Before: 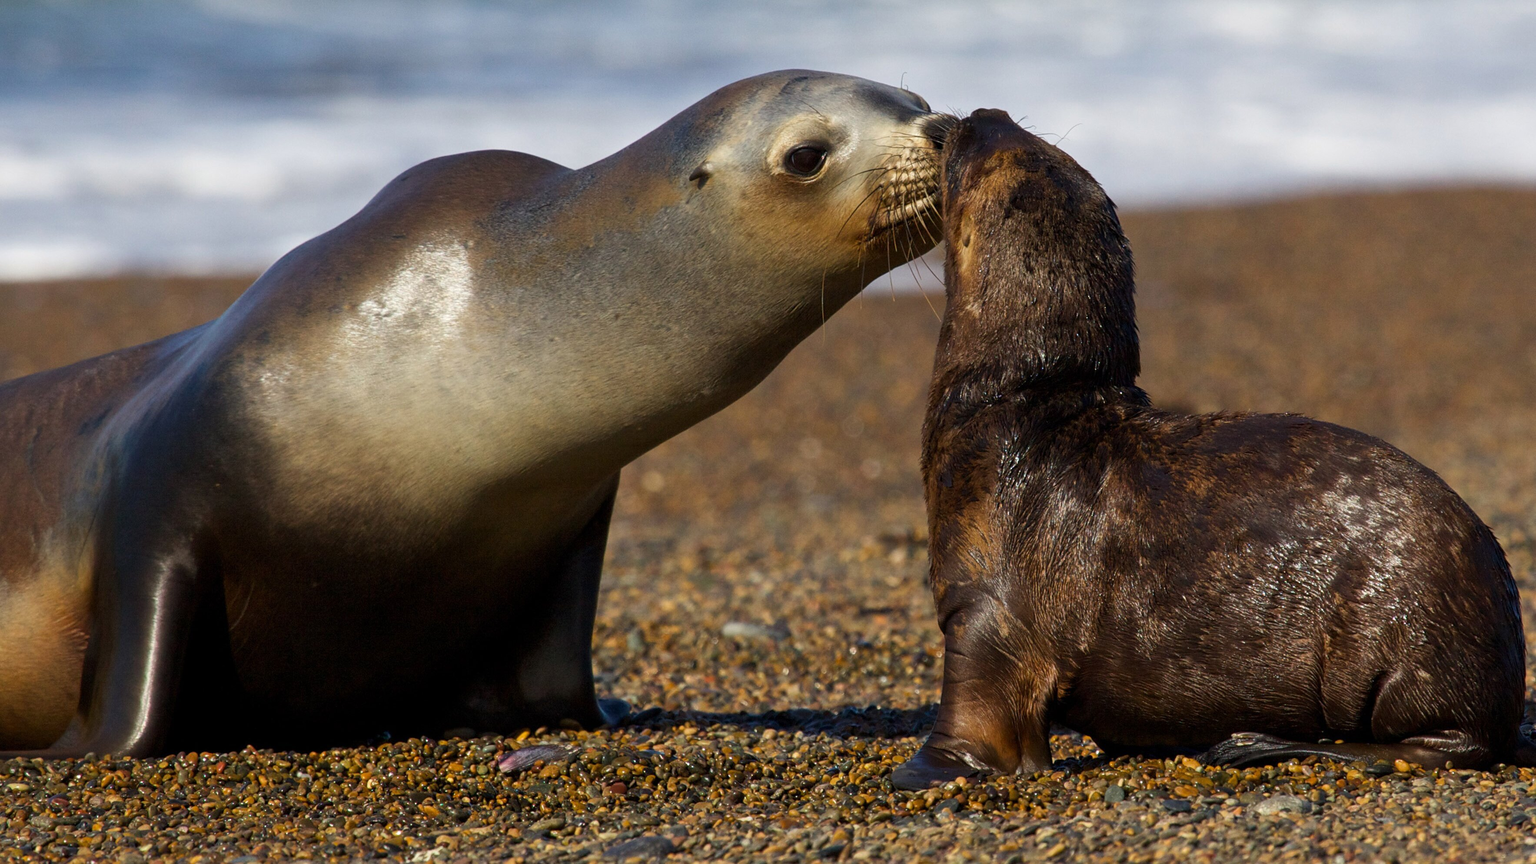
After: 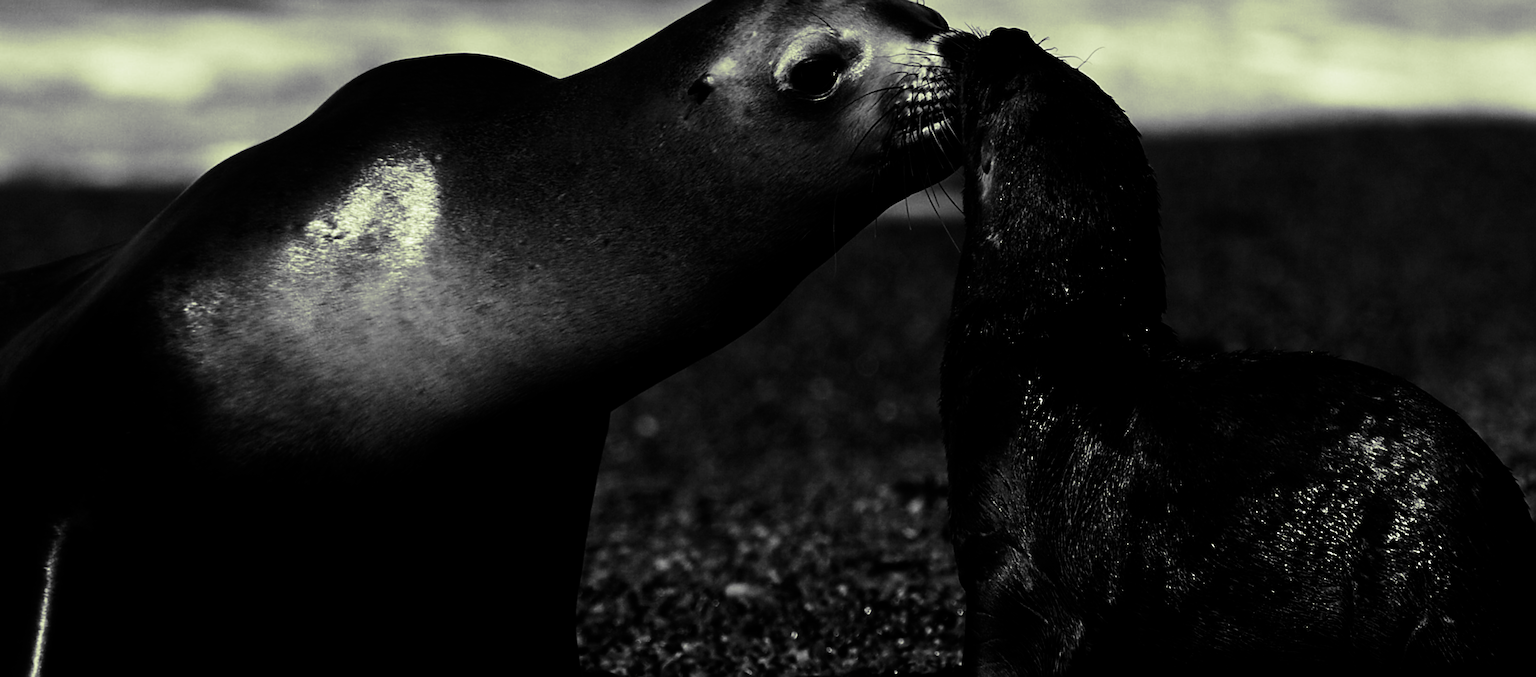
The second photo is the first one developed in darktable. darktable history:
rotate and perspective: rotation -0.013°, lens shift (vertical) -0.027, lens shift (horizontal) 0.178, crop left 0.016, crop right 0.989, crop top 0.082, crop bottom 0.918
white balance: emerald 1
lowpass: radius 0.76, contrast 1.56, saturation 0, unbound 0
split-toning: shadows › hue 290.82°, shadows › saturation 0.34, highlights › saturation 0.38, balance 0, compress 50%
crop: left 8.155%, top 6.611%, bottom 15.385%
contrast brightness saturation: brightness -1, saturation 1
sharpen: on, module defaults
